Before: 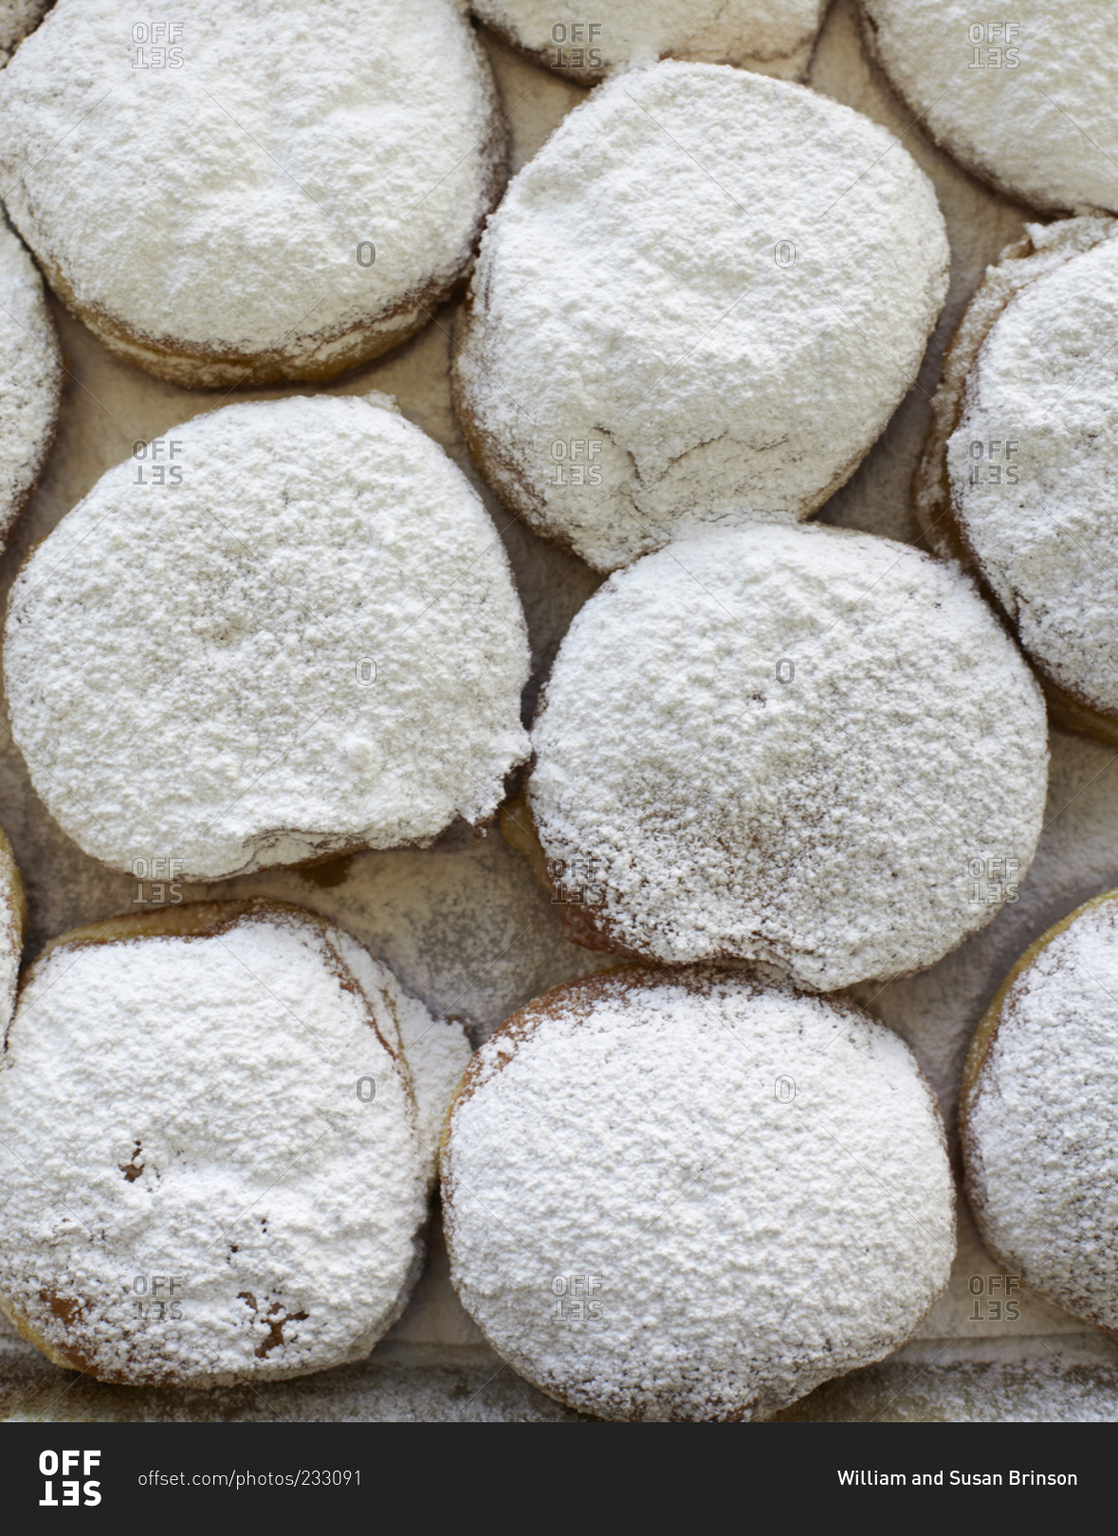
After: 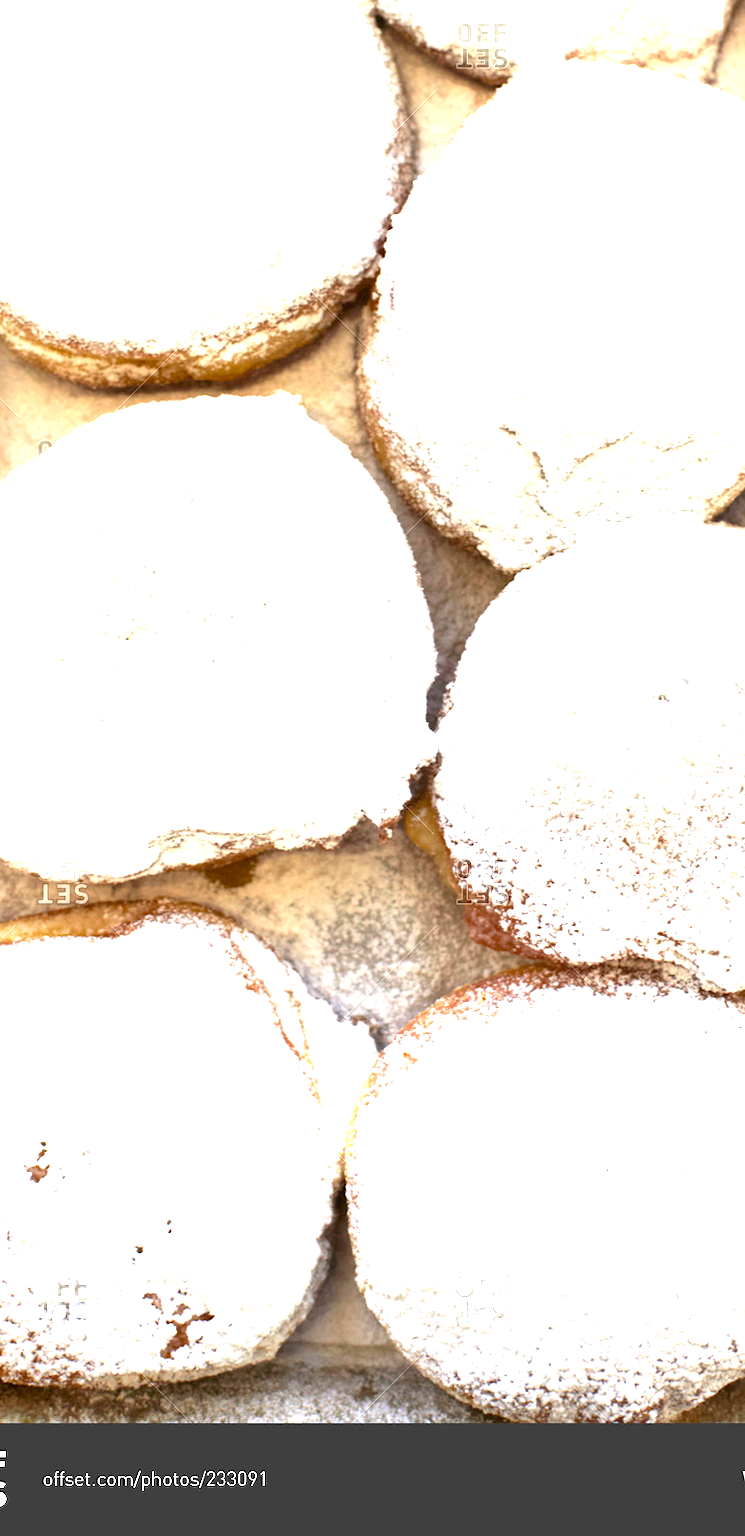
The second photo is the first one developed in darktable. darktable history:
crop and rotate: left 8.564%, right 24.69%
exposure: exposure 2.054 EV, compensate highlight preservation false
